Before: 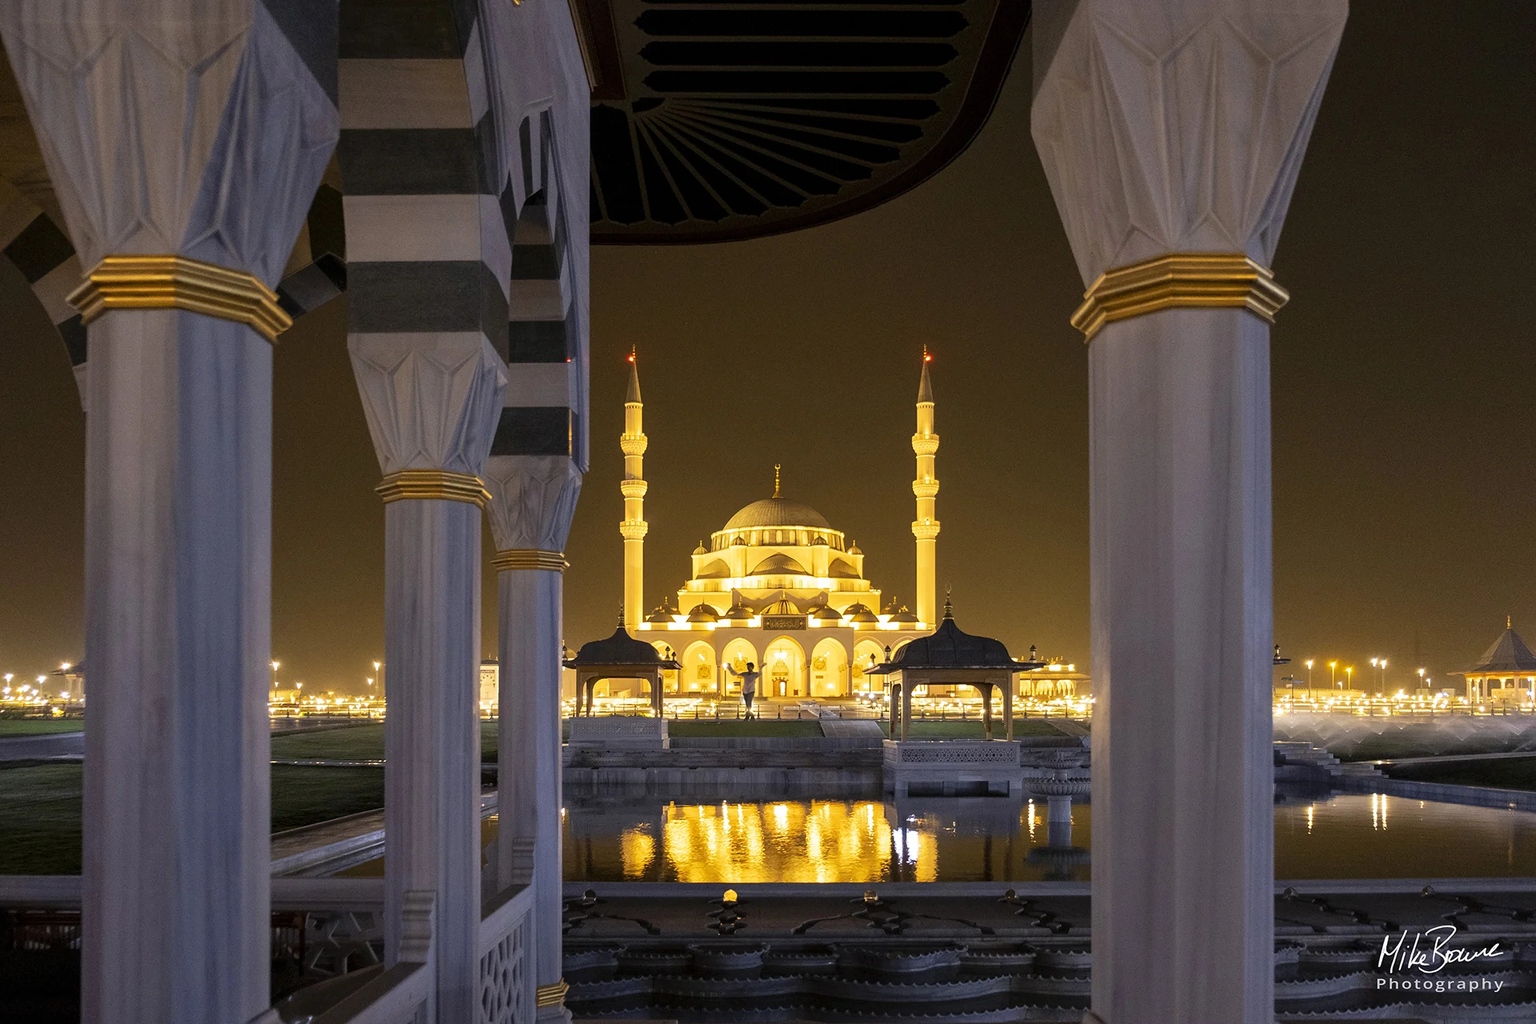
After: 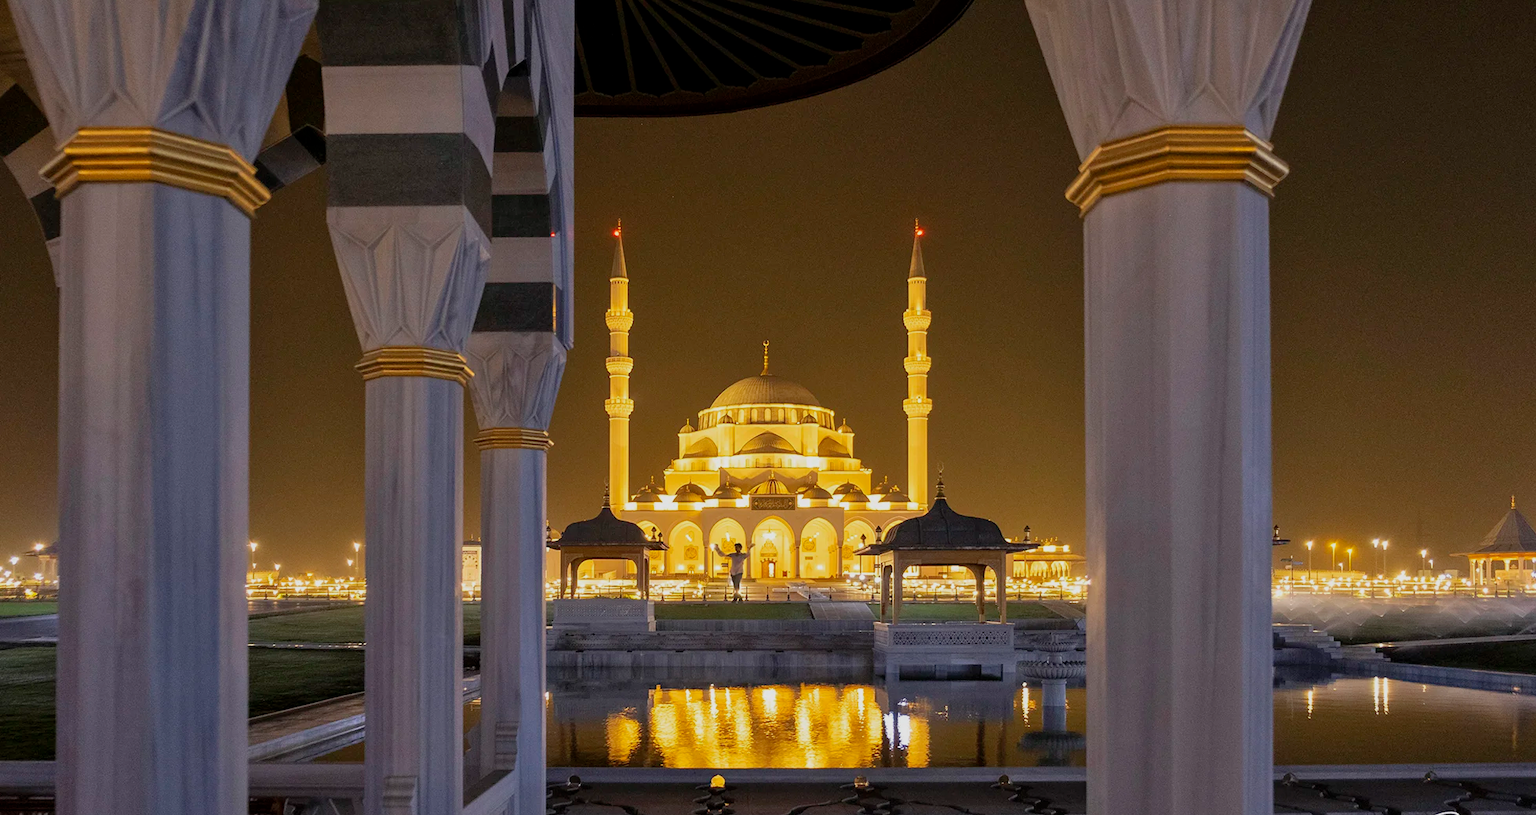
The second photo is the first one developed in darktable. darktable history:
tone equalizer: -8 EV 0.25 EV, -7 EV 0.417 EV, -6 EV 0.417 EV, -5 EV 0.25 EV, -3 EV -0.25 EV, -2 EV -0.417 EV, -1 EV -0.417 EV, +0 EV -0.25 EV, edges refinement/feathering 500, mask exposure compensation -1.57 EV, preserve details guided filter
crop and rotate: left 1.814%, top 12.818%, right 0.25%, bottom 9.225%
